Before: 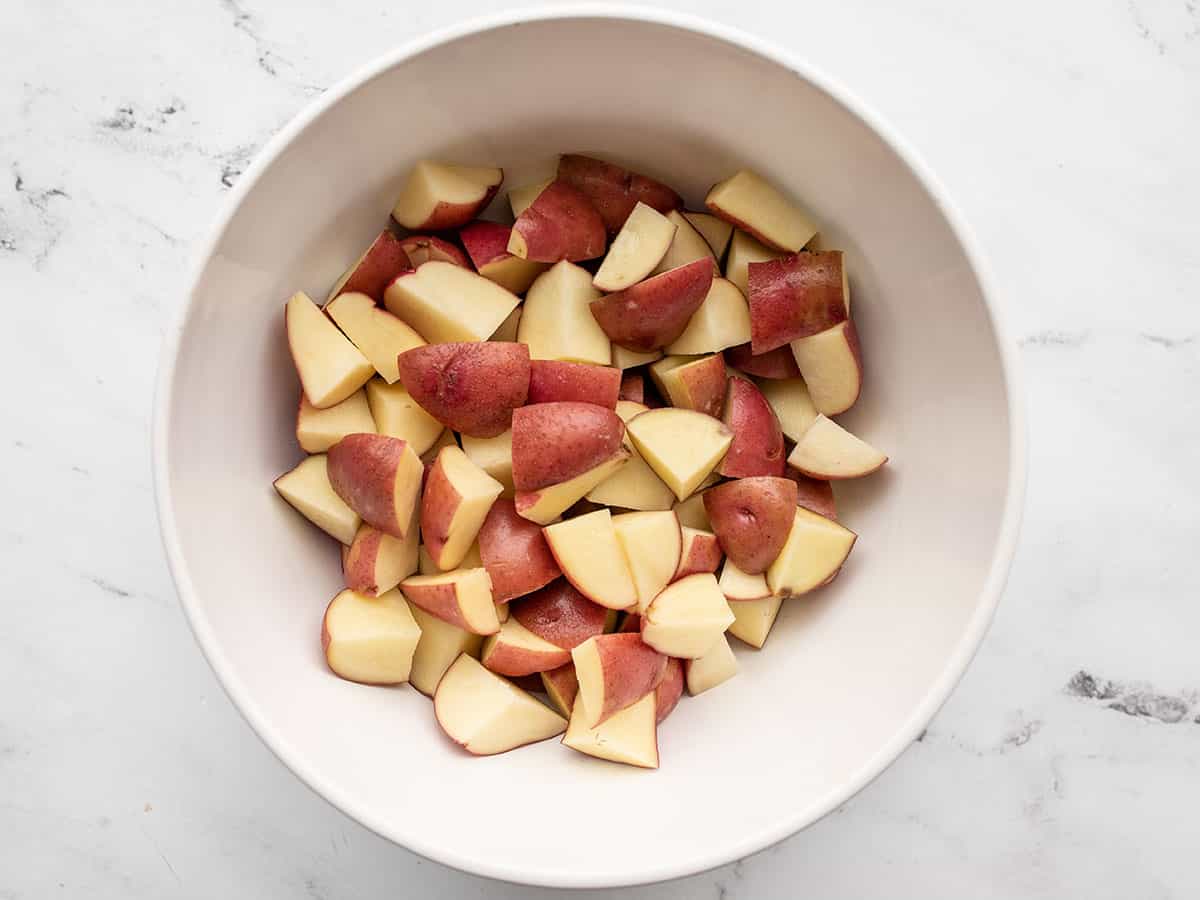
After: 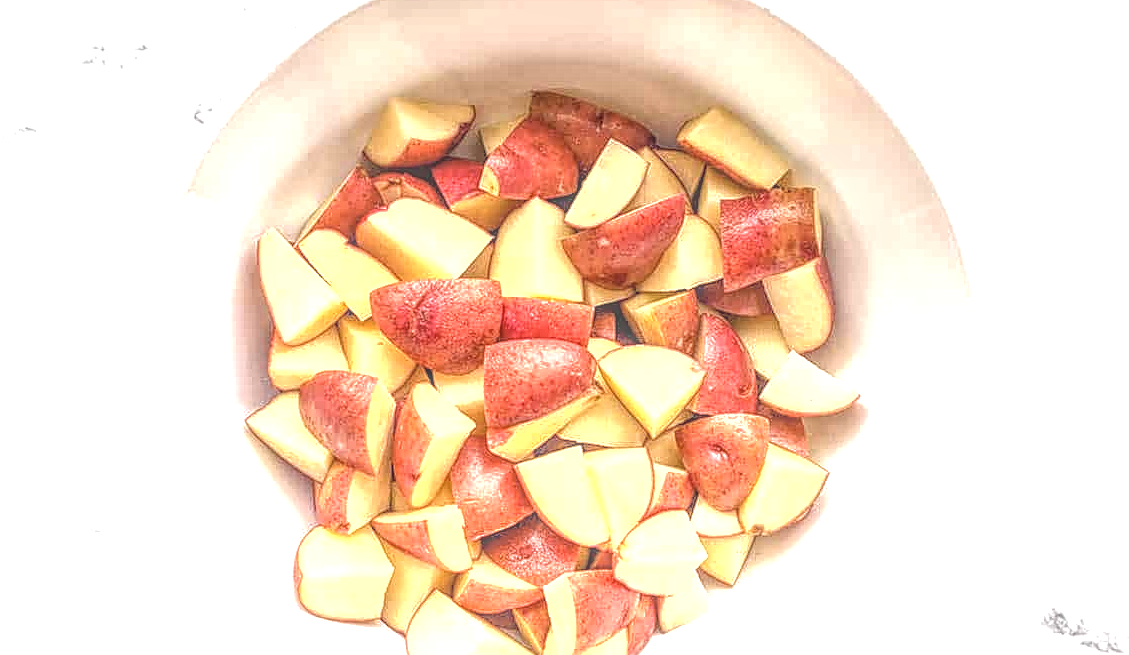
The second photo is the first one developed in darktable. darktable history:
sharpen: on, module defaults
exposure: exposure 1.09 EV, compensate highlight preservation false
crop: left 2.385%, top 7.061%, right 3.458%, bottom 20.124%
local contrast: highlights 20%, shadows 23%, detail 201%, midtone range 0.2
